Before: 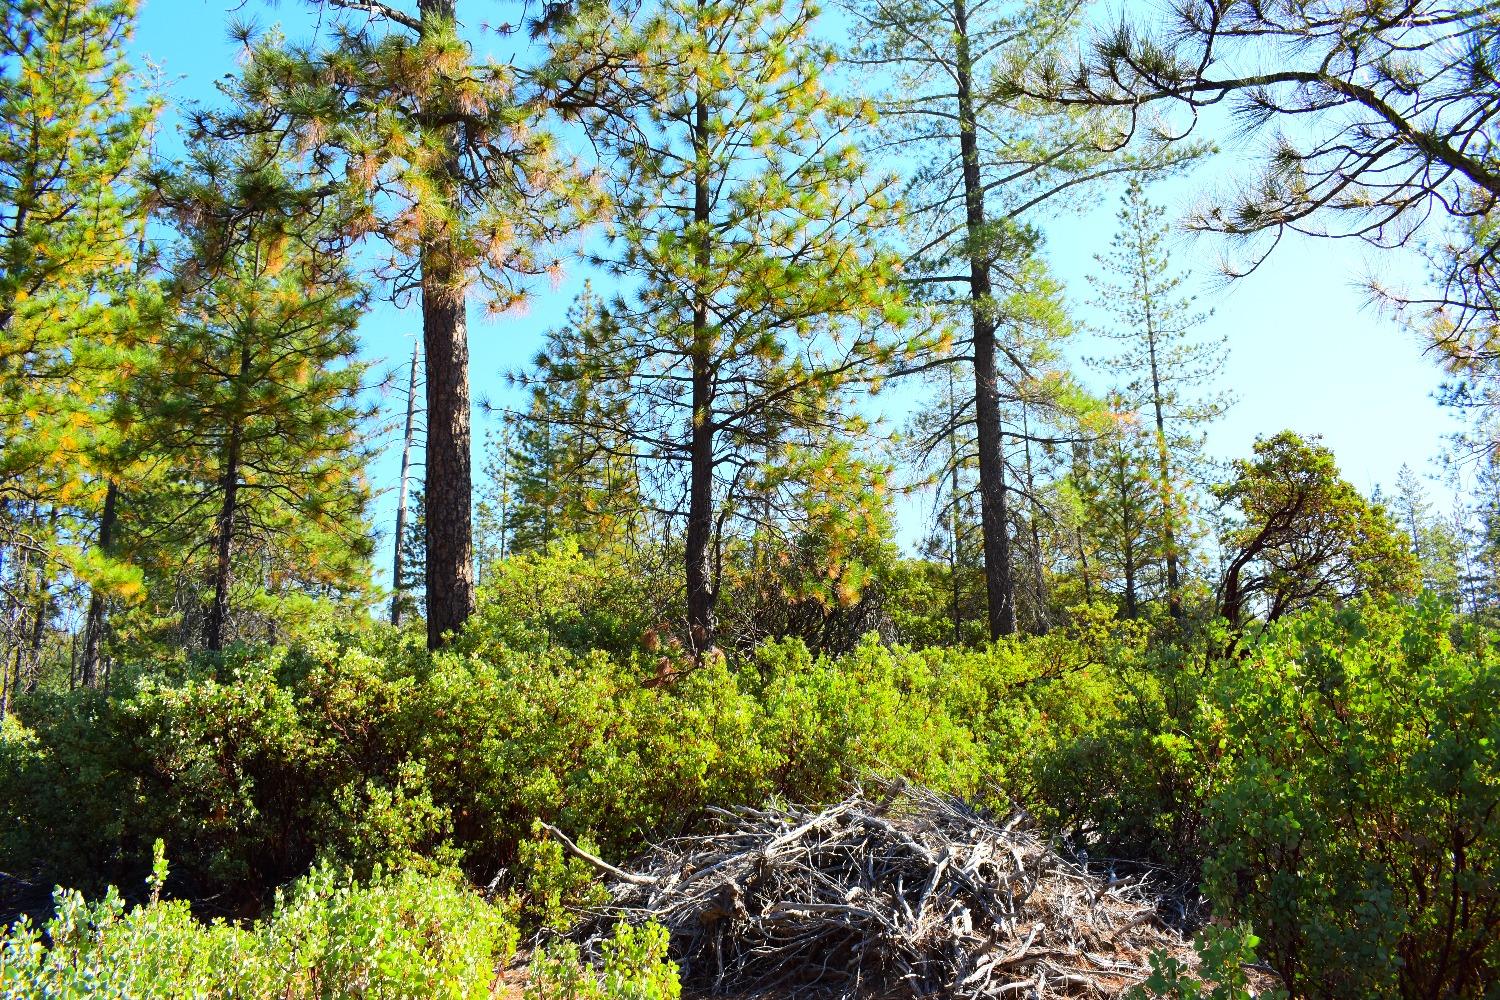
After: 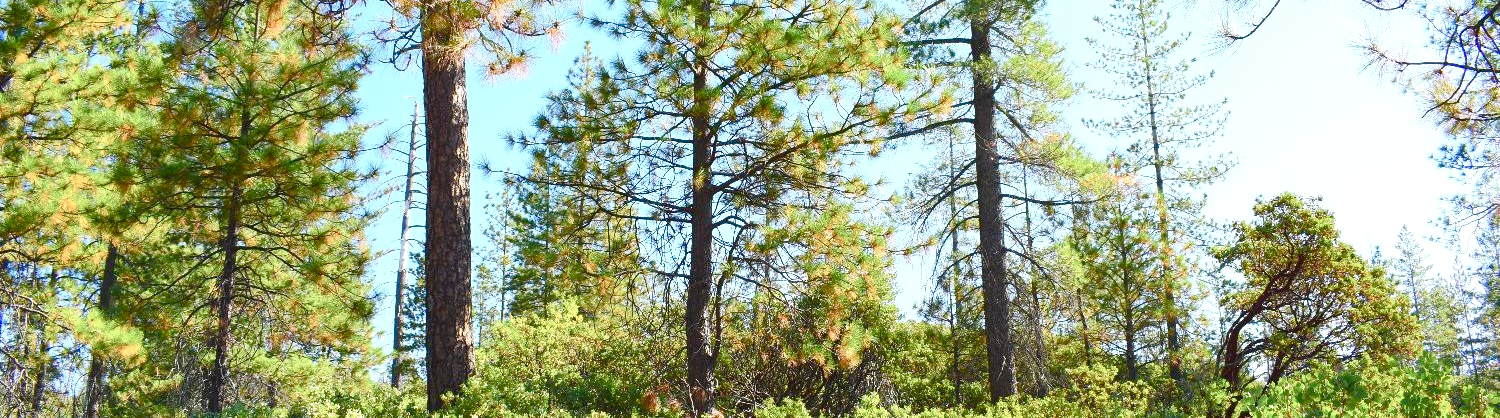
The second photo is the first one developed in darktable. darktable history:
exposure: black level correction -0.002, exposure 0.54 EV, compensate highlight preservation false
crop and rotate: top 23.84%, bottom 34.294%
color balance rgb: shadows lift › chroma 1%, shadows lift › hue 113°, highlights gain › chroma 0.2%, highlights gain › hue 333°, perceptual saturation grading › global saturation 20%, perceptual saturation grading › highlights -50%, perceptual saturation grading › shadows 25%, contrast -10%
